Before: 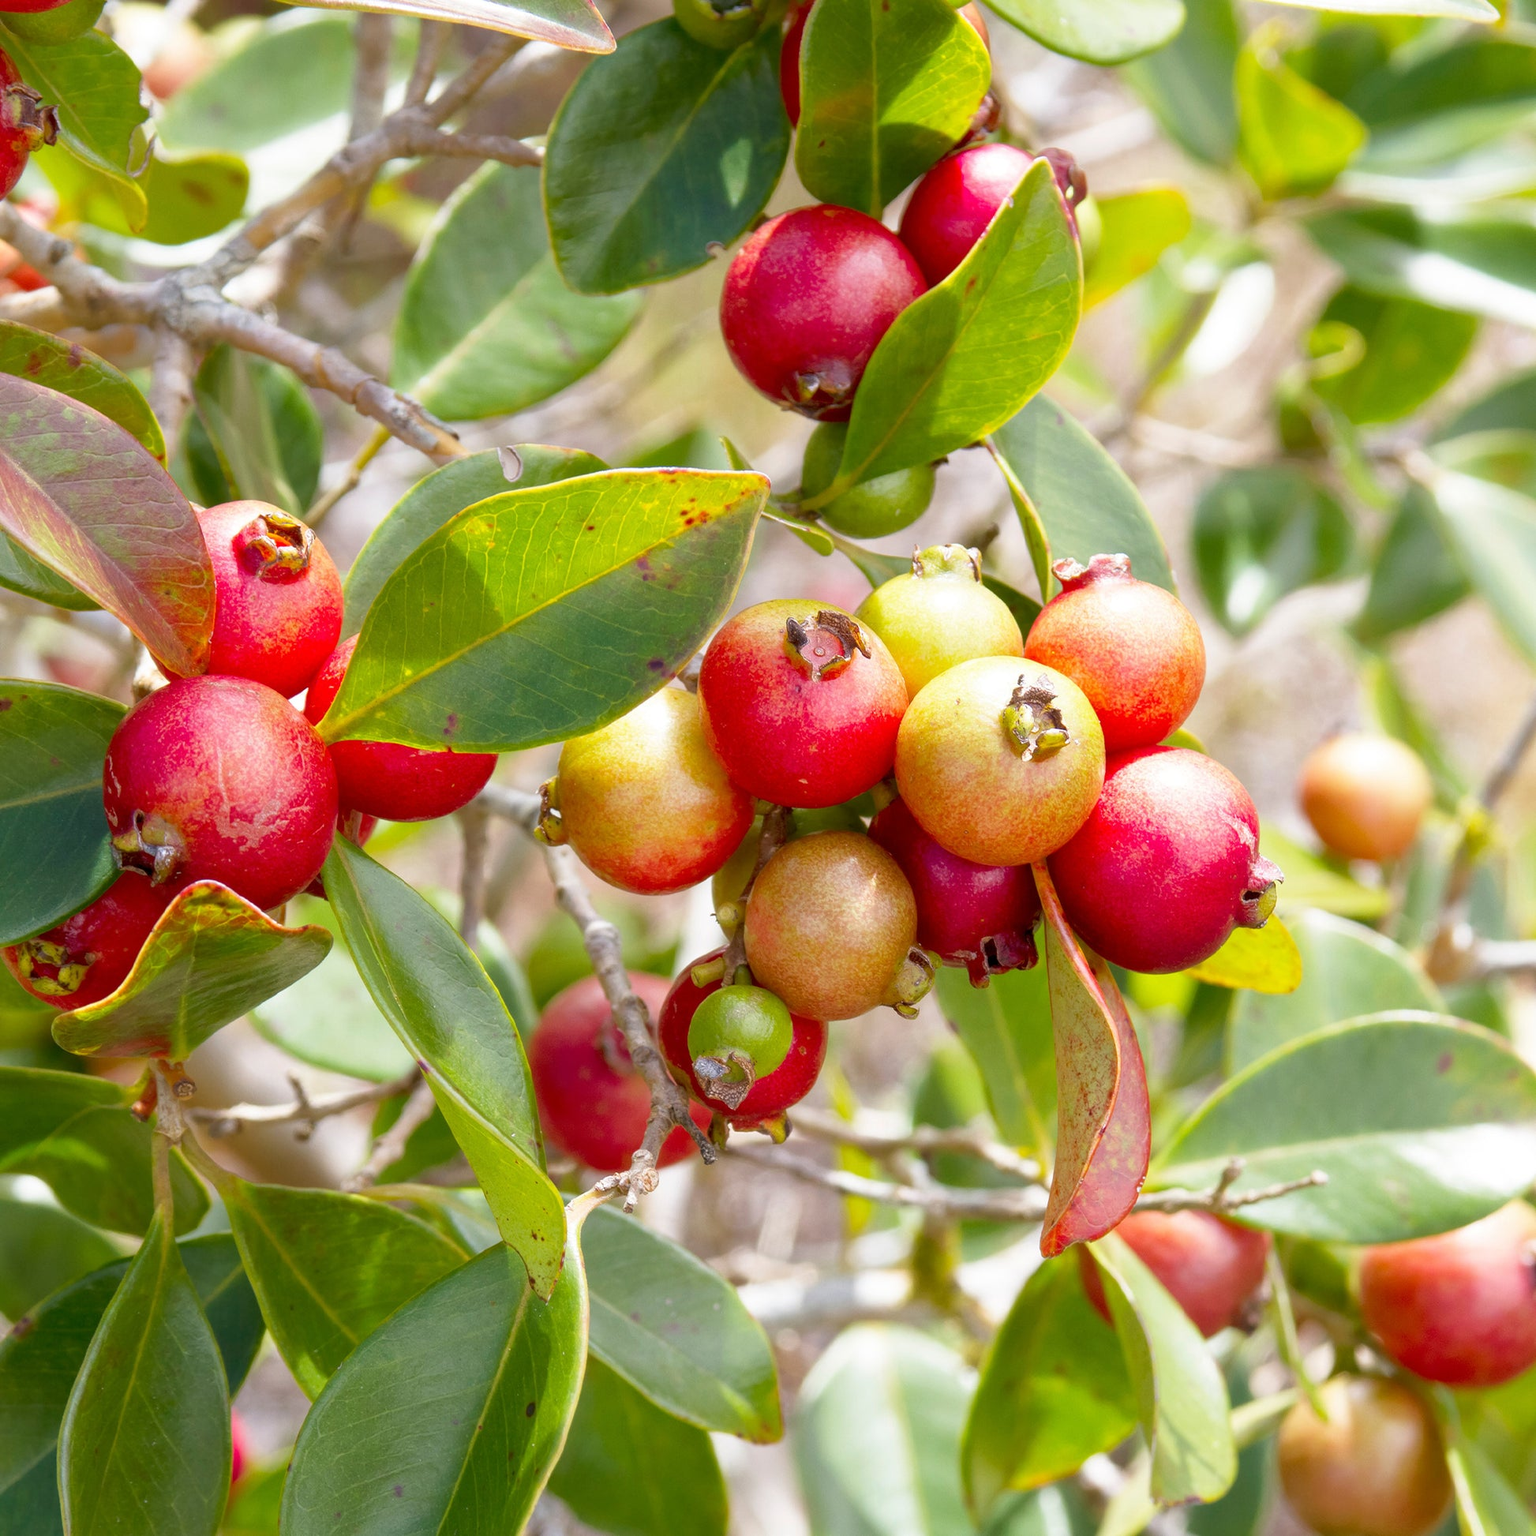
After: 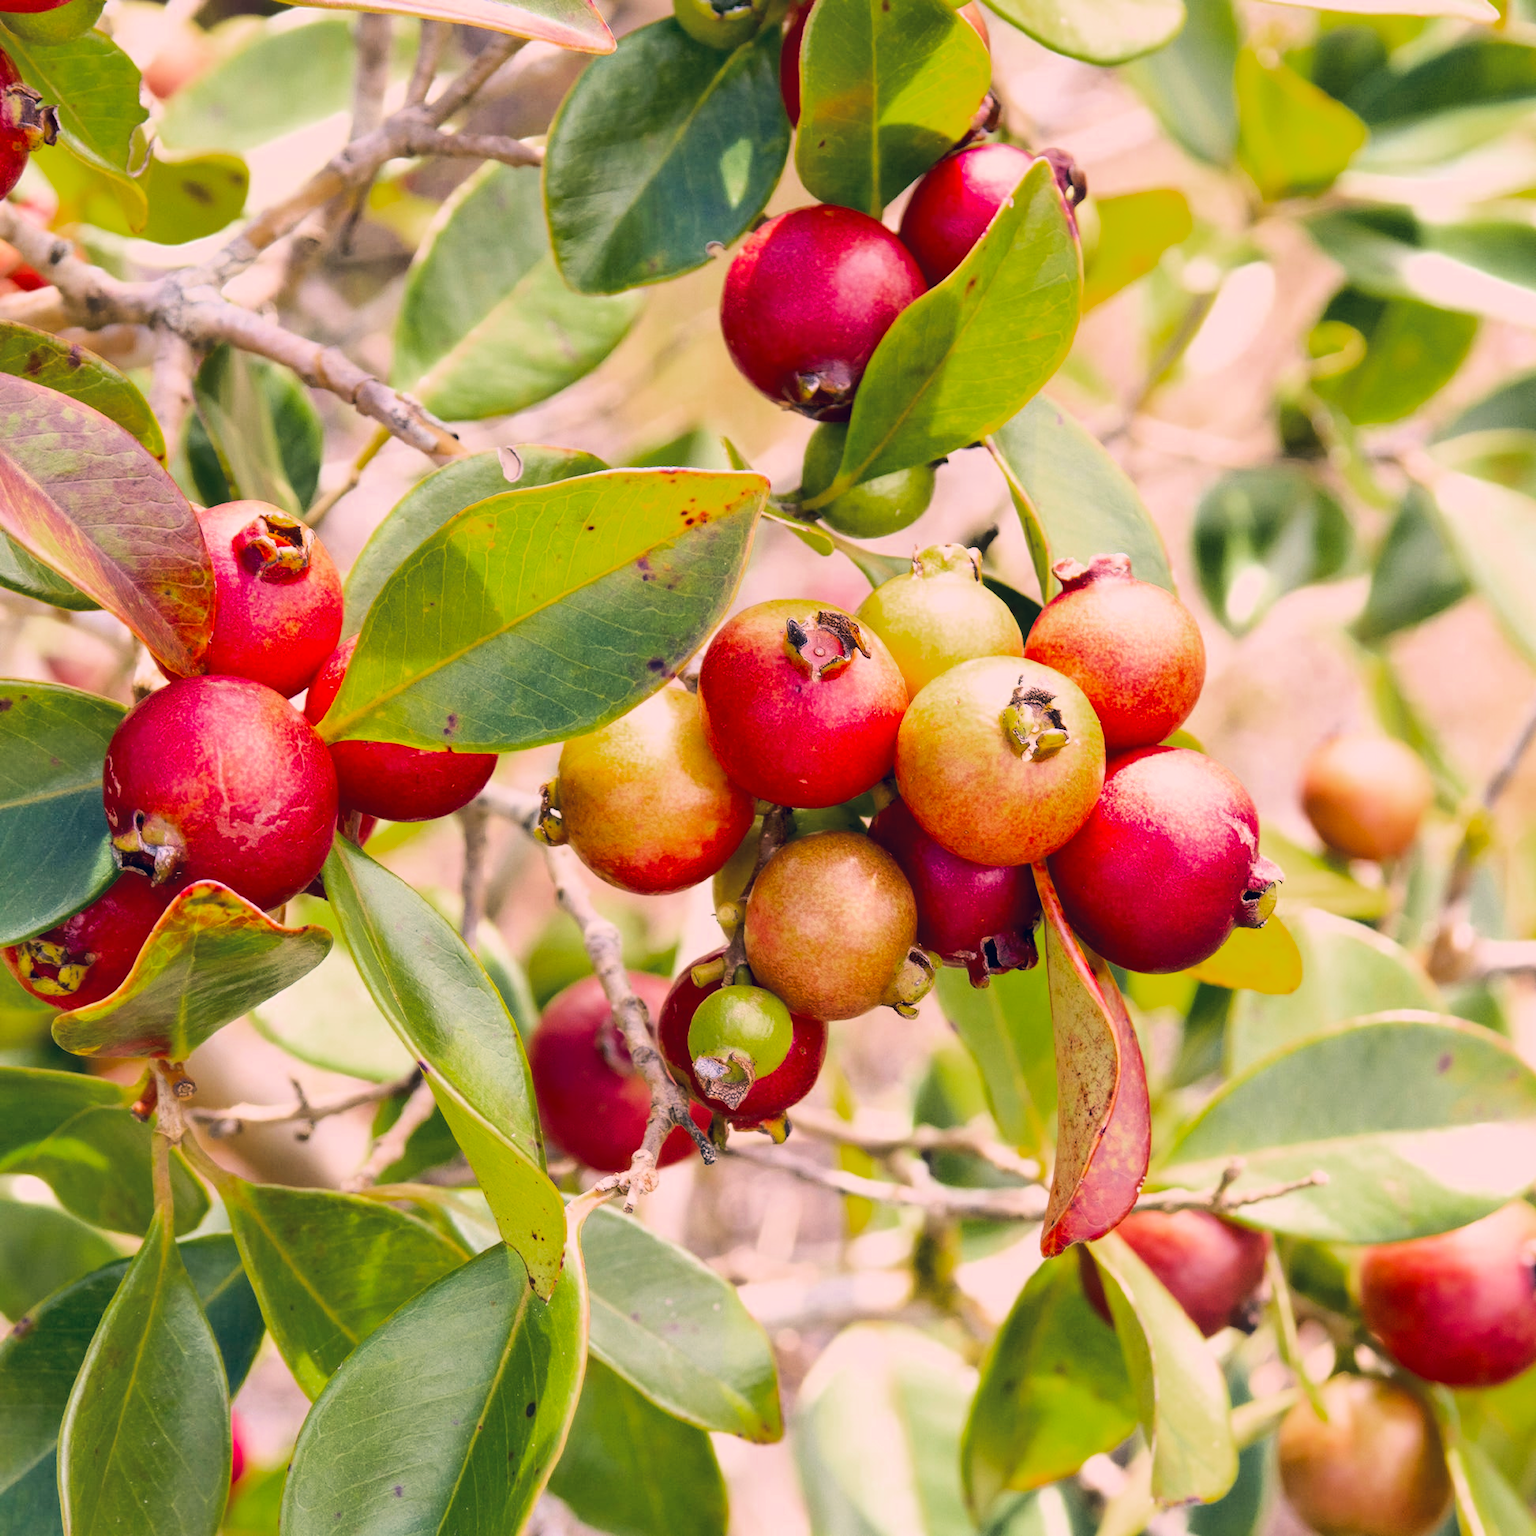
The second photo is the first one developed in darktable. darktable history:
color zones: curves: ch0 [(0.27, 0.396) (0.563, 0.504) (0.75, 0.5) (0.787, 0.307)]
shadows and highlights: shadows 59.96, shadows color adjustment 99.15%, highlights color adjustment 0.008%, soften with gaussian
base curve: curves: ch0 [(0, 0) (0.007, 0.004) (0.027, 0.03) (0.046, 0.07) (0.207, 0.54) (0.442, 0.872) (0.673, 0.972) (1, 1)]
color correction: highlights a* 13.89, highlights b* 6.12, shadows a* -5.58, shadows b* -16.04, saturation 0.859
